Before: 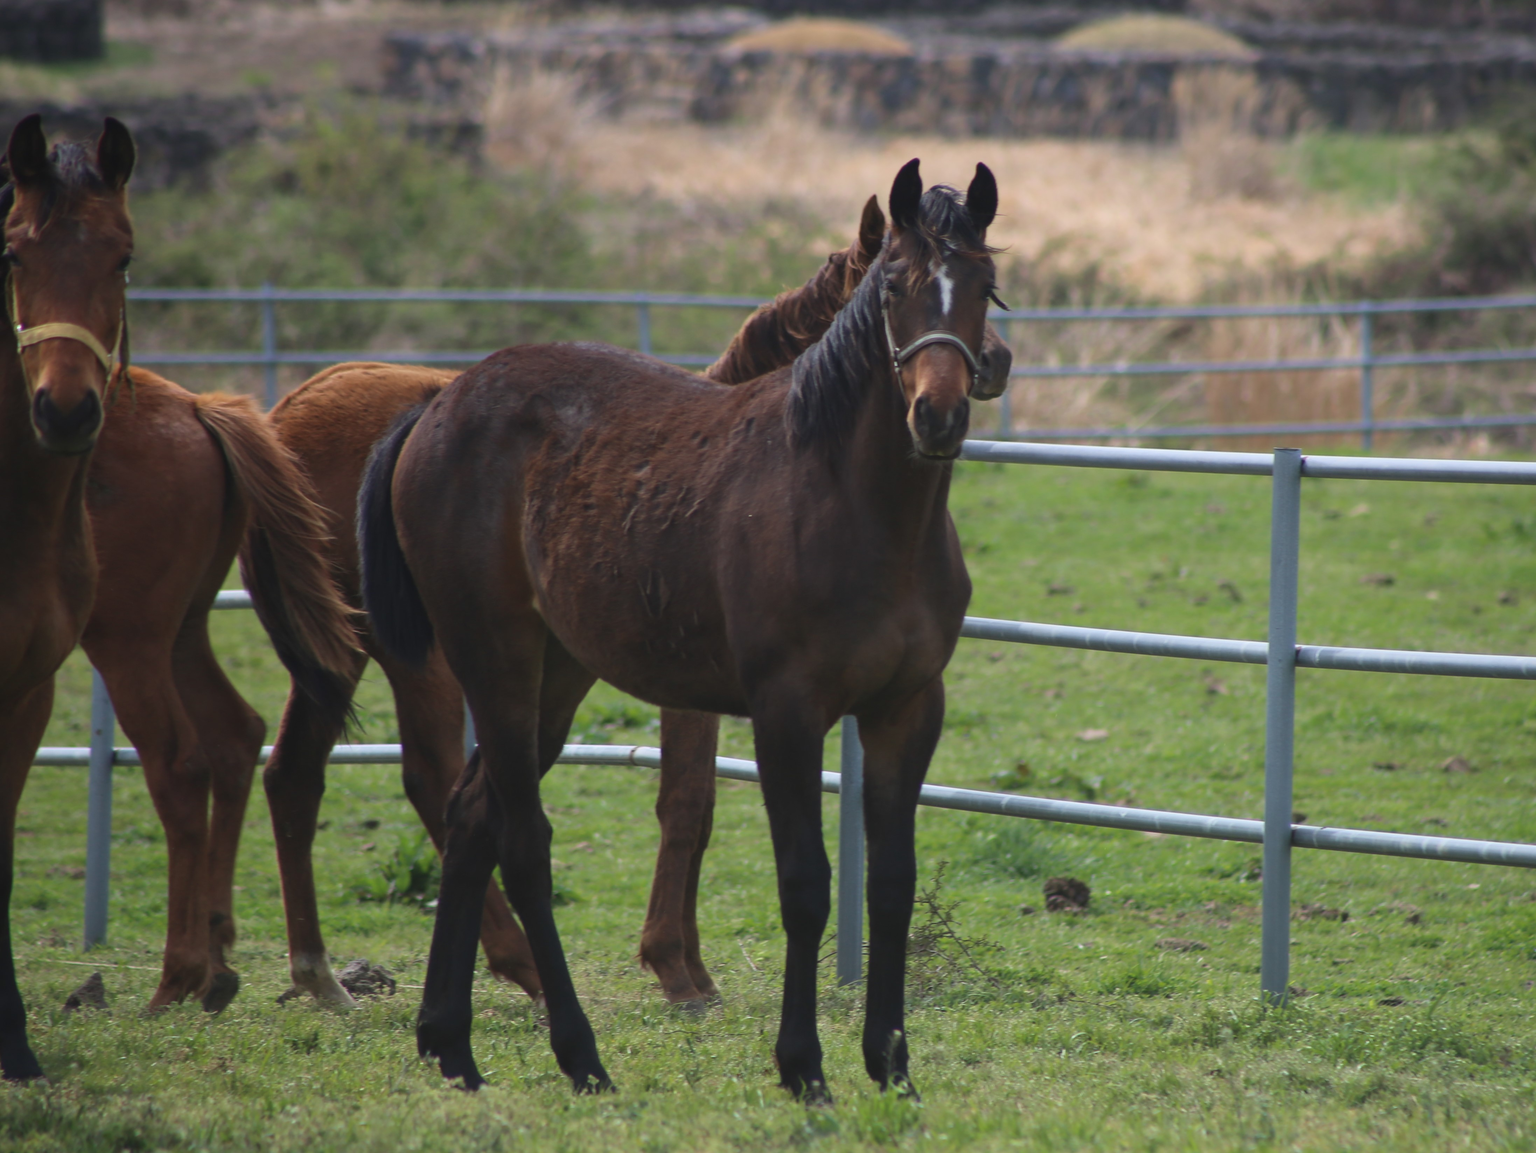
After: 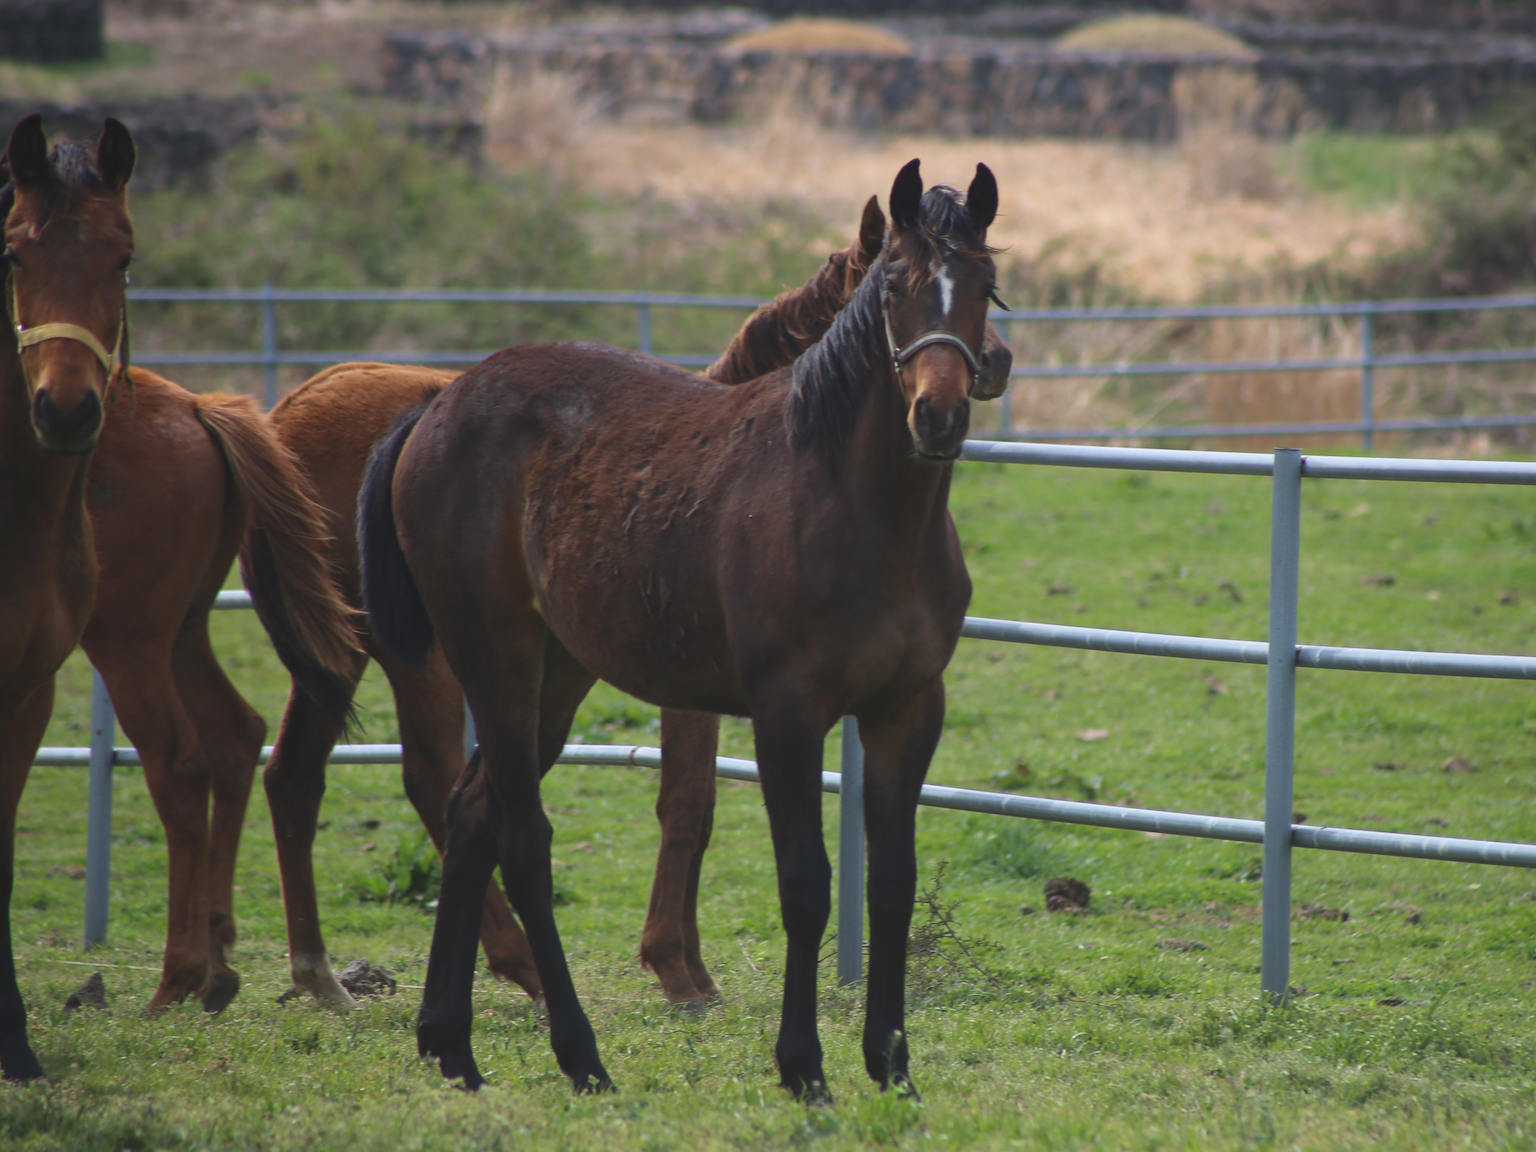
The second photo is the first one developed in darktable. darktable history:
color balance rgb: global offset › luminance 0.471%, perceptual saturation grading › global saturation 0.684%, global vibrance 20%
